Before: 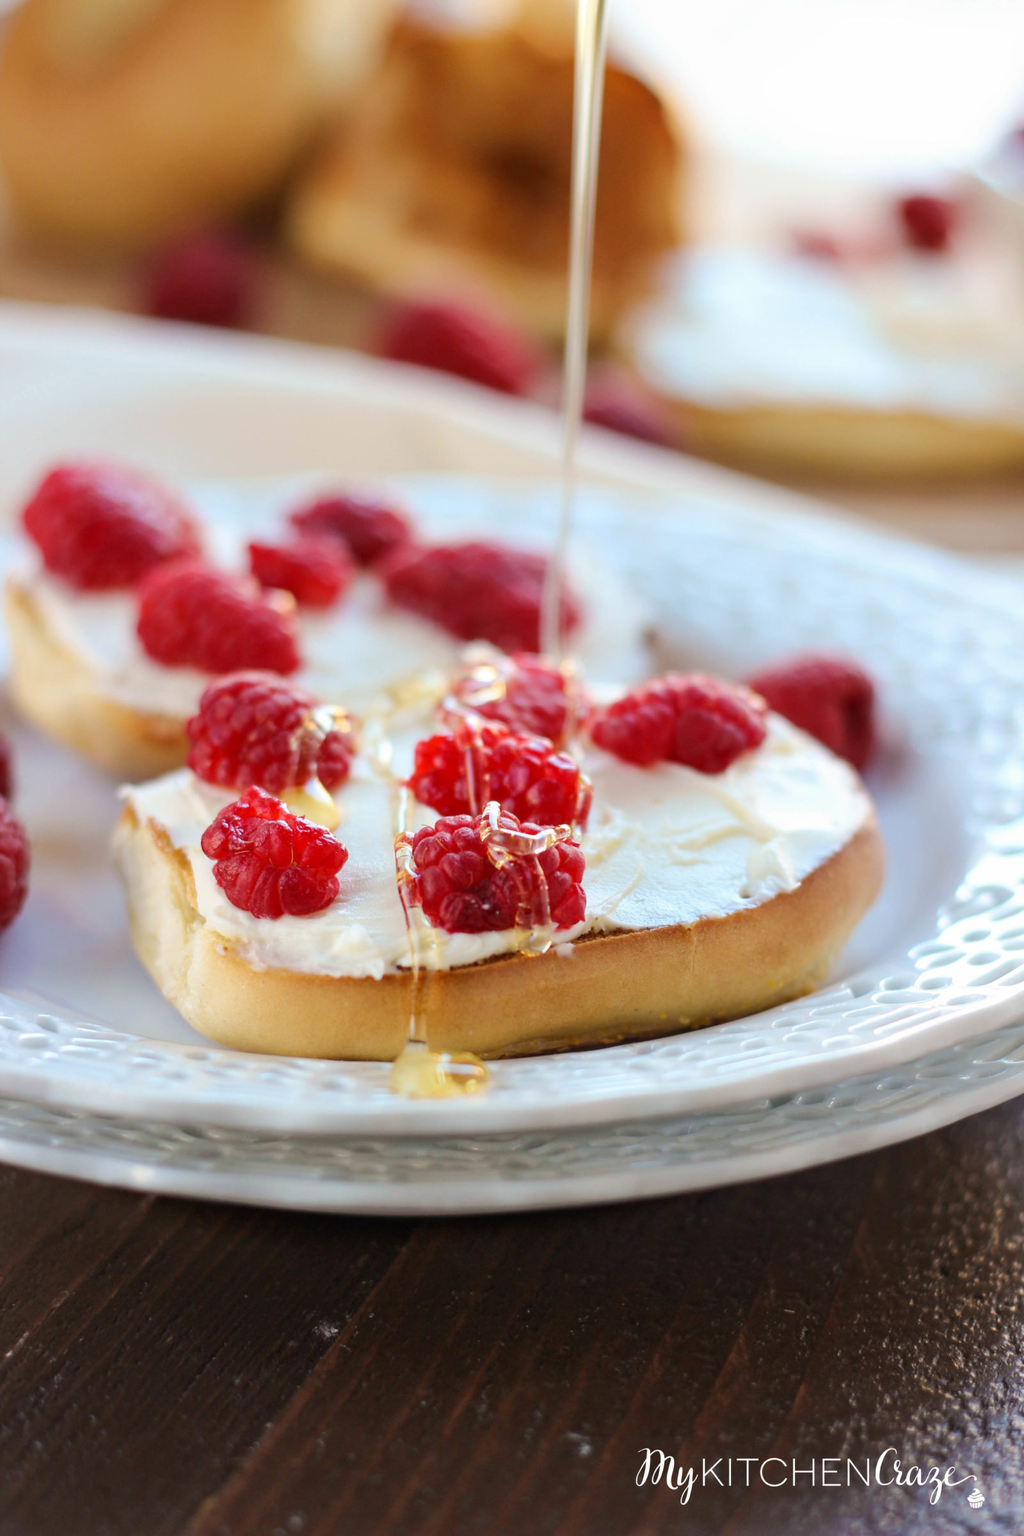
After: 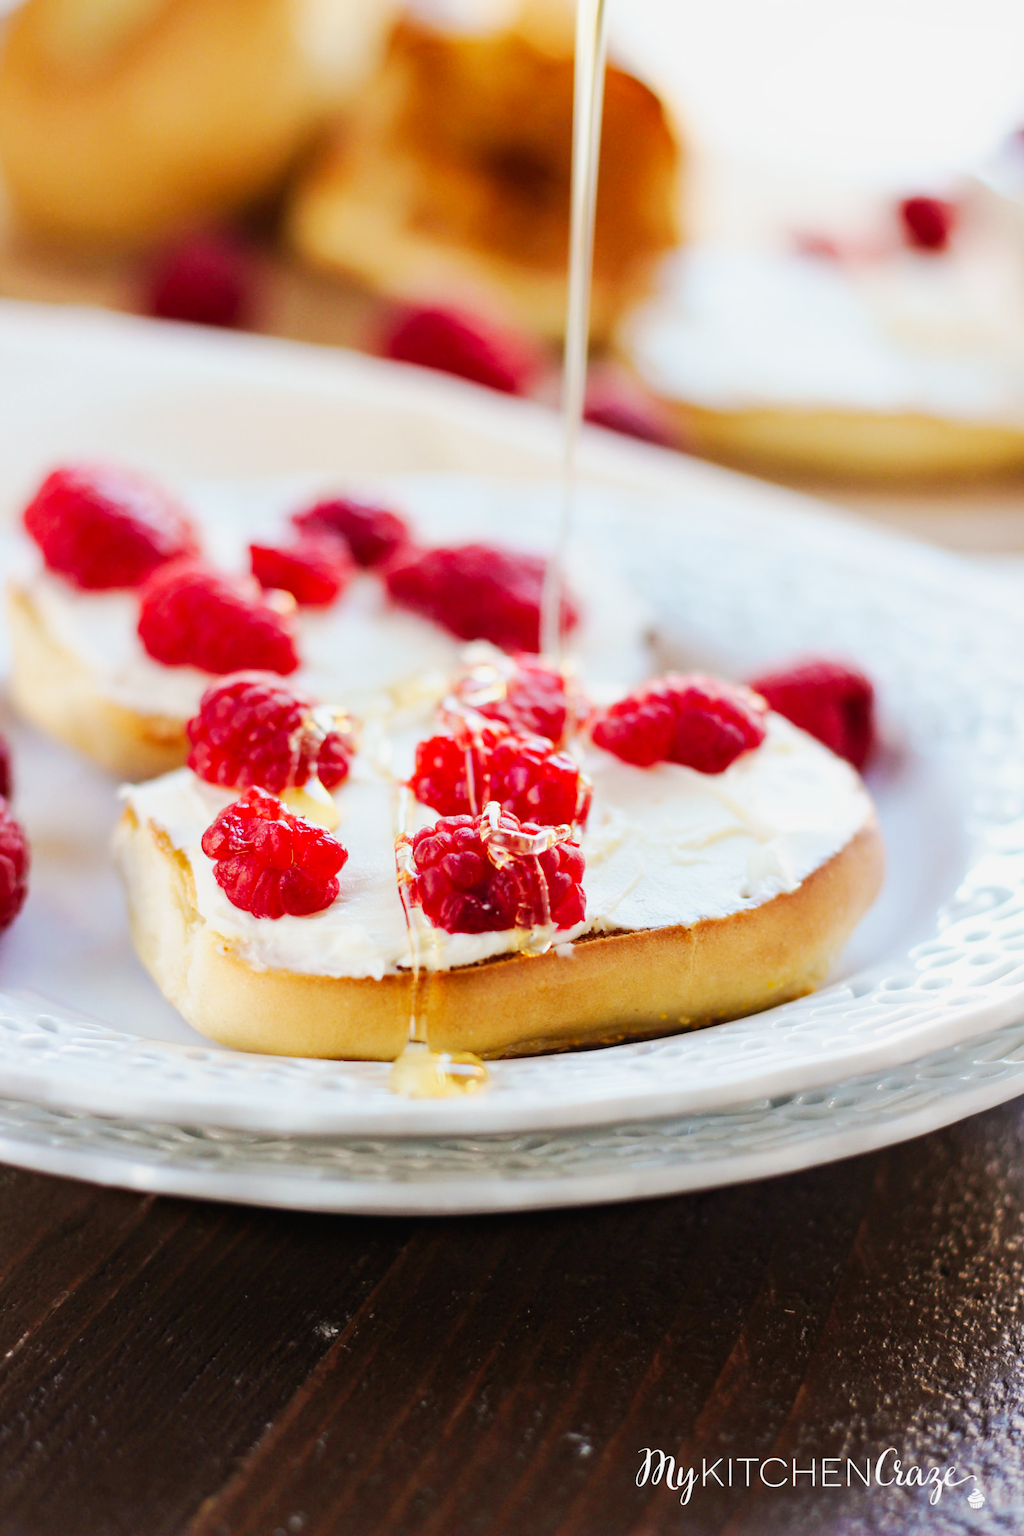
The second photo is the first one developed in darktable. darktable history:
tone curve: curves: ch0 [(0, 0.012) (0.031, 0.02) (0.12, 0.083) (0.193, 0.171) (0.277, 0.279) (0.45, 0.52) (0.568, 0.676) (0.678, 0.777) (0.875, 0.92) (1, 0.965)]; ch1 [(0, 0) (0.243, 0.245) (0.402, 0.41) (0.493, 0.486) (0.508, 0.507) (0.531, 0.53) (0.551, 0.564) (0.646, 0.672) (0.694, 0.732) (1, 1)]; ch2 [(0, 0) (0.249, 0.216) (0.356, 0.343) (0.424, 0.442) (0.476, 0.482) (0.498, 0.502) (0.517, 0.517) (0.532, 0.545) (0.562, 0.575) (0.614, 0.644) (0.706, 0.748) (0.808, 0.809) (0.991, 0.968)], preserve colors none
